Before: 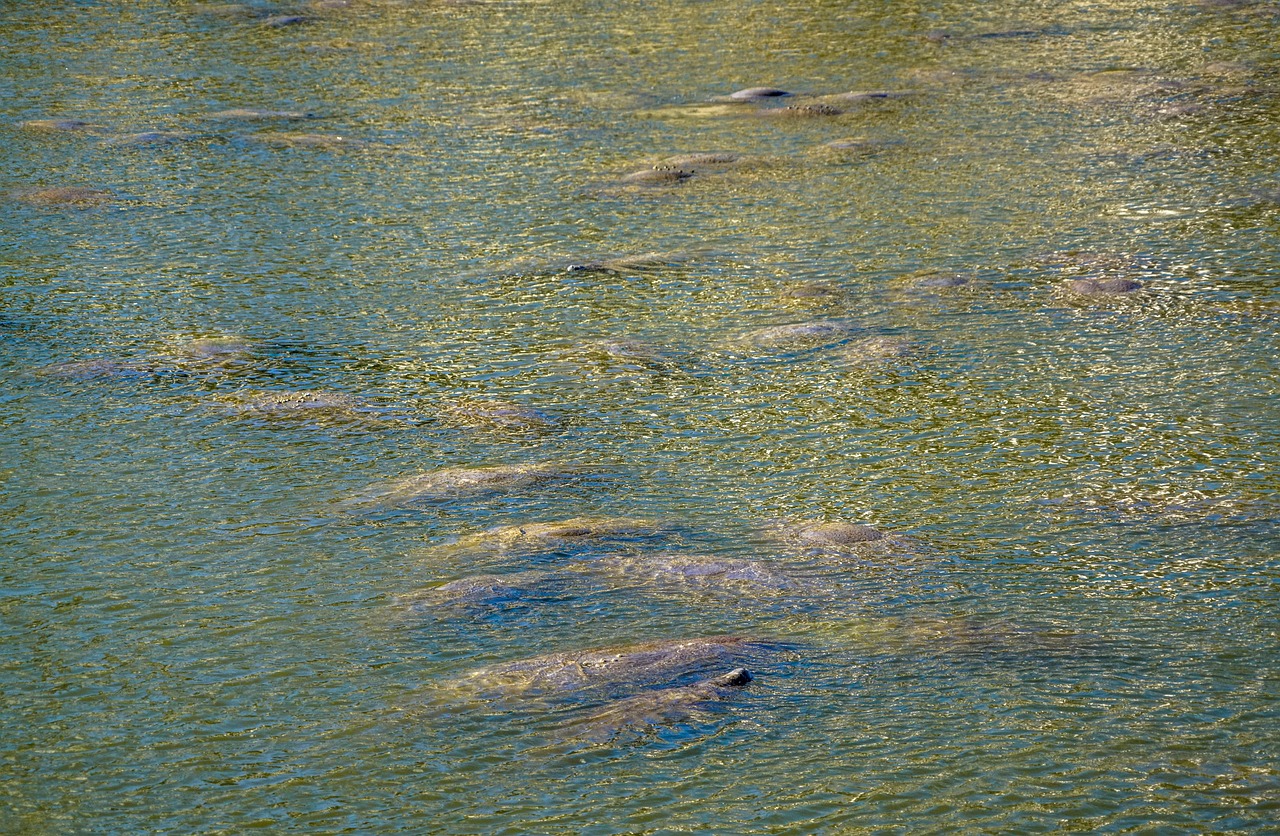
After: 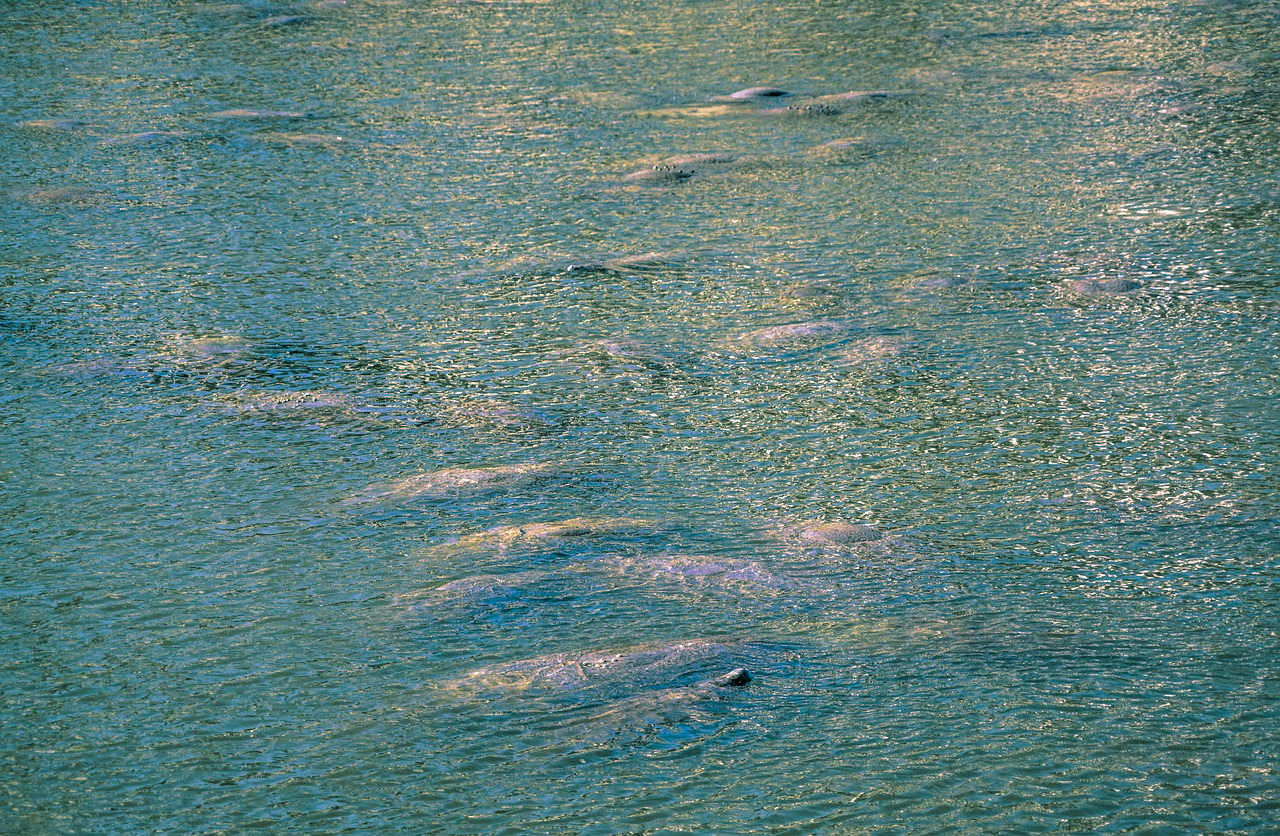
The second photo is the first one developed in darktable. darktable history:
white balance: red 1.066, blue 1.119
split-toning: shadows › hue 186.43°, highlights › hue 49.29°, compress 30.29%
